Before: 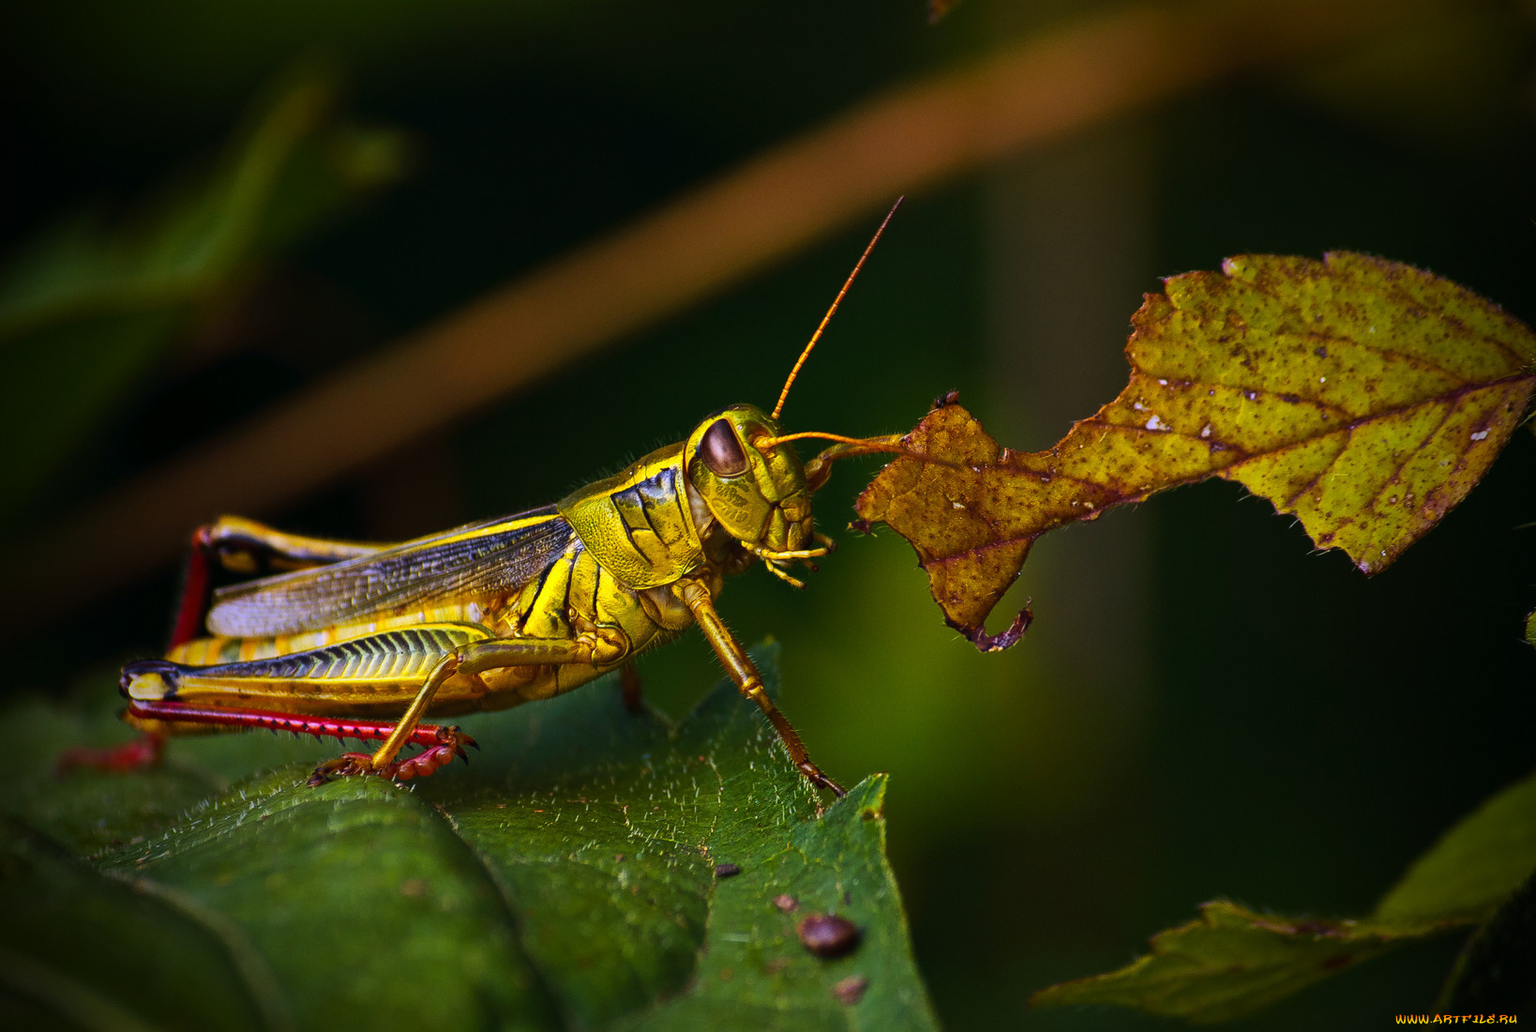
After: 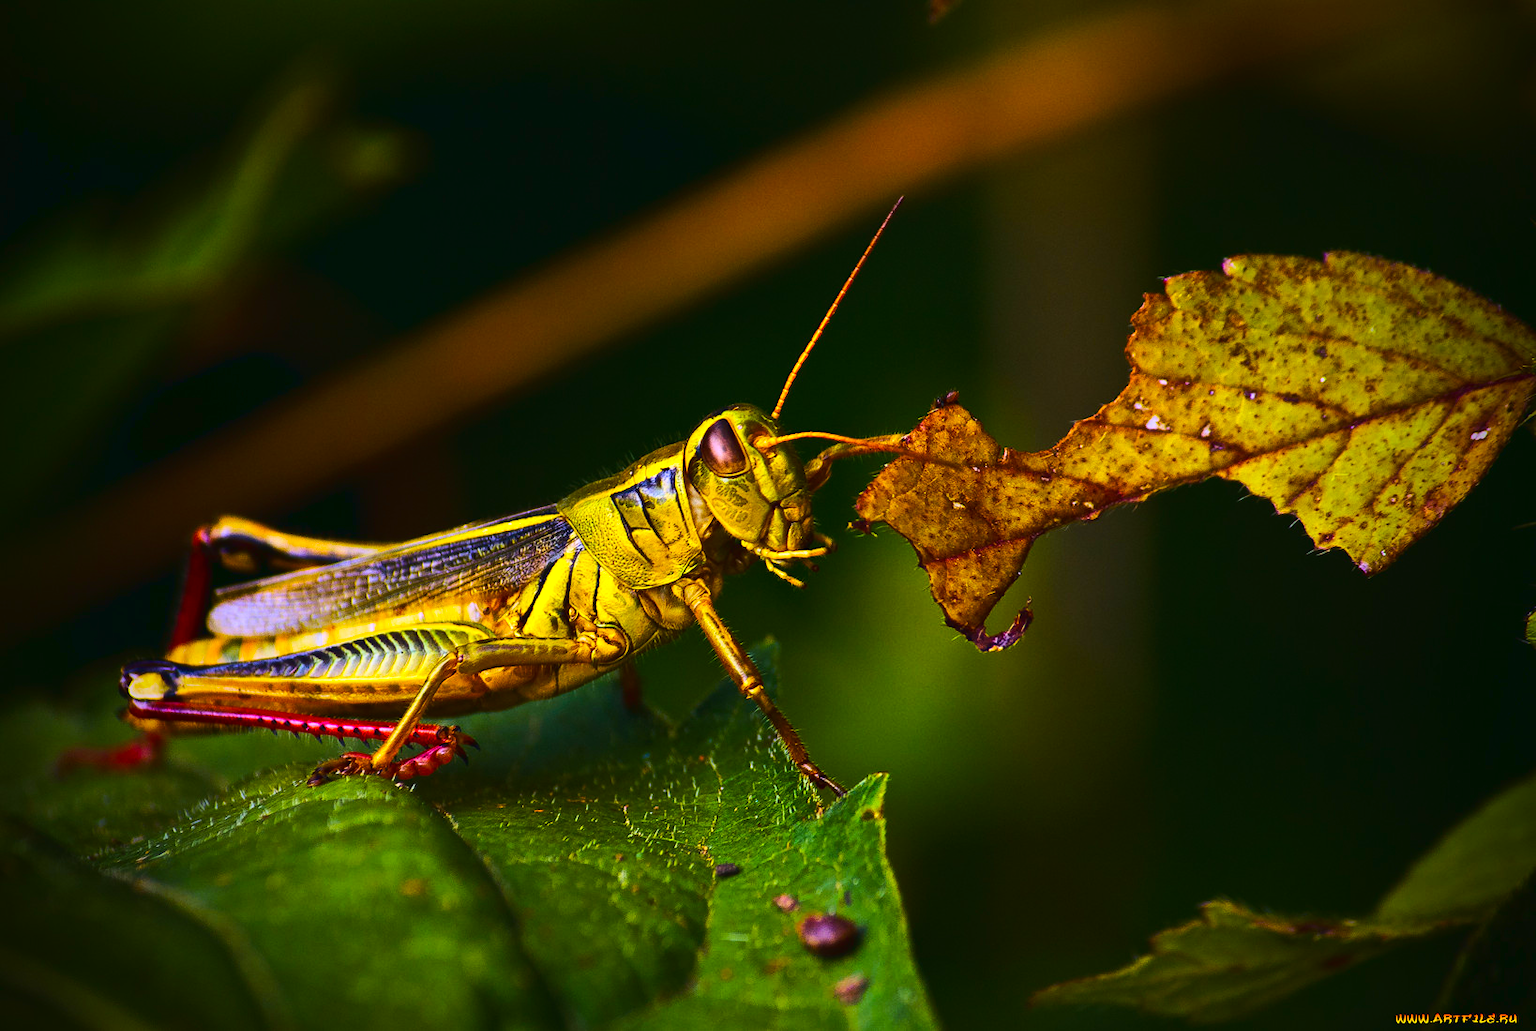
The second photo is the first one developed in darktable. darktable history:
velvia: strength 32.12%, mid-tones bias 0.201
tone curve: curves: ch0 [(0, 0.023) (0.103, 0.087) (0.295, 0.297) (0.445, 0.531) (0.553, 0.665) (0.735, 0.843) (0.994, 1)]; ch1 [(0, 0) (0.414, 0.395) (0.447, 0.447) (0.485, 0.495) (0.512, 0.523) (0.542, 0.581) (0.581, 0.632) (0.646, 0.715) (1, 1)]; ch2 [(0, 0) (0.369, 0.388) (0.449, 0.431) (0.478, 0.471) (0.516, 0.517) (0.579, 0.624) (0.674, 0.775) (1, 1)], color space Lab, linked channels, preserve colors none
